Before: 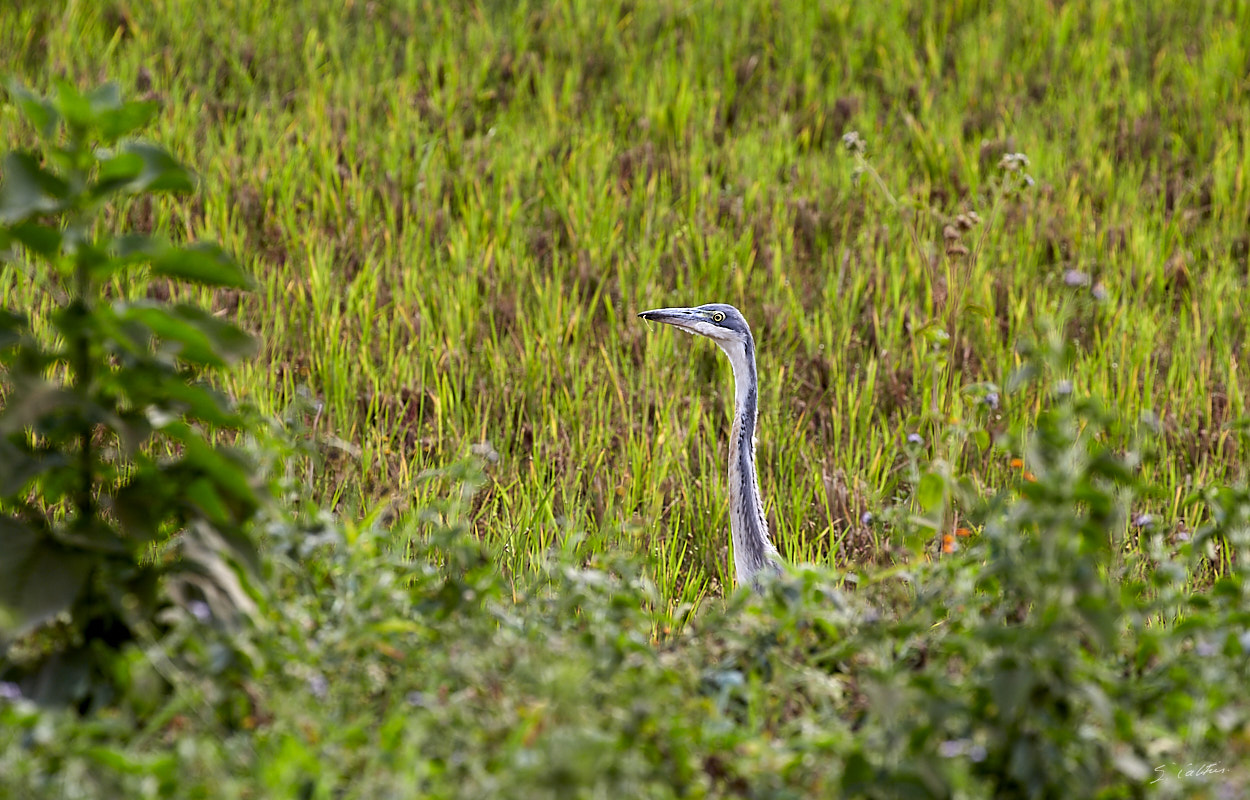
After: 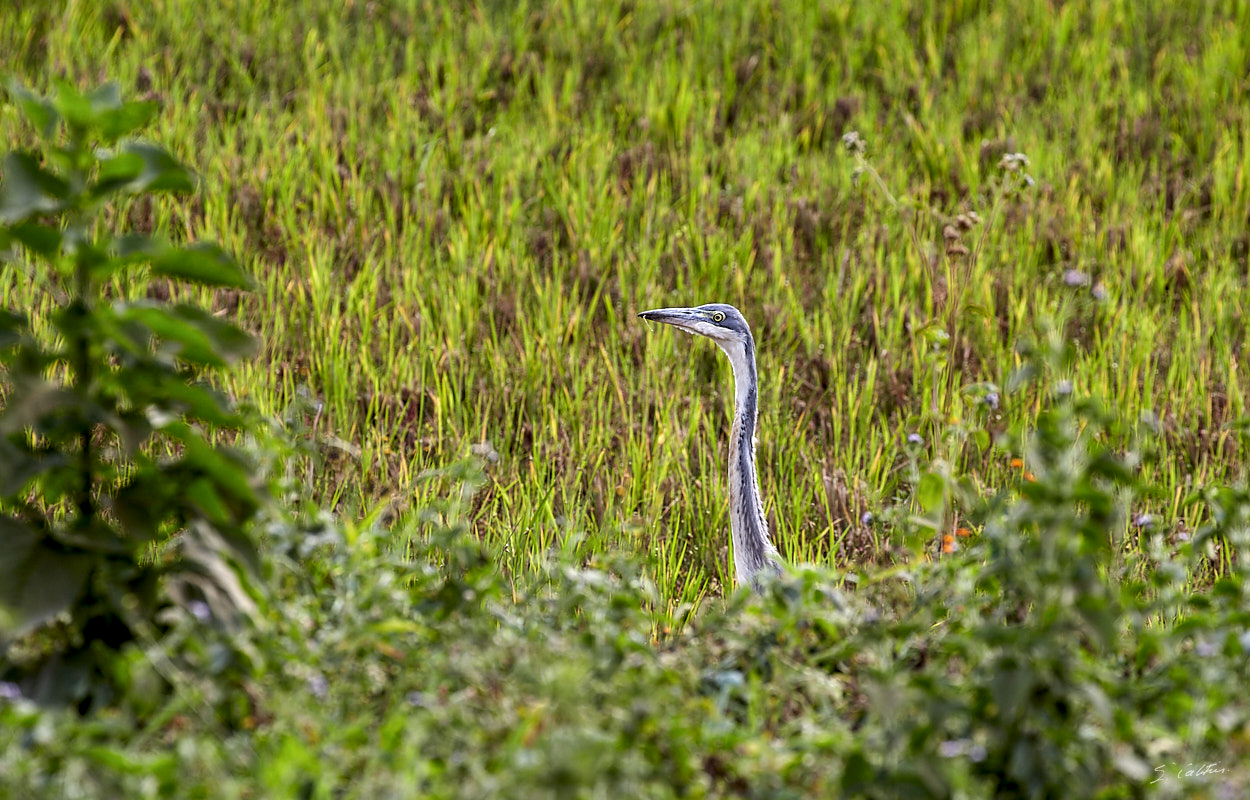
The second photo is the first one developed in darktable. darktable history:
shadows and highlights: shadows 25, highlights -25
local contrast: on, module defaults
